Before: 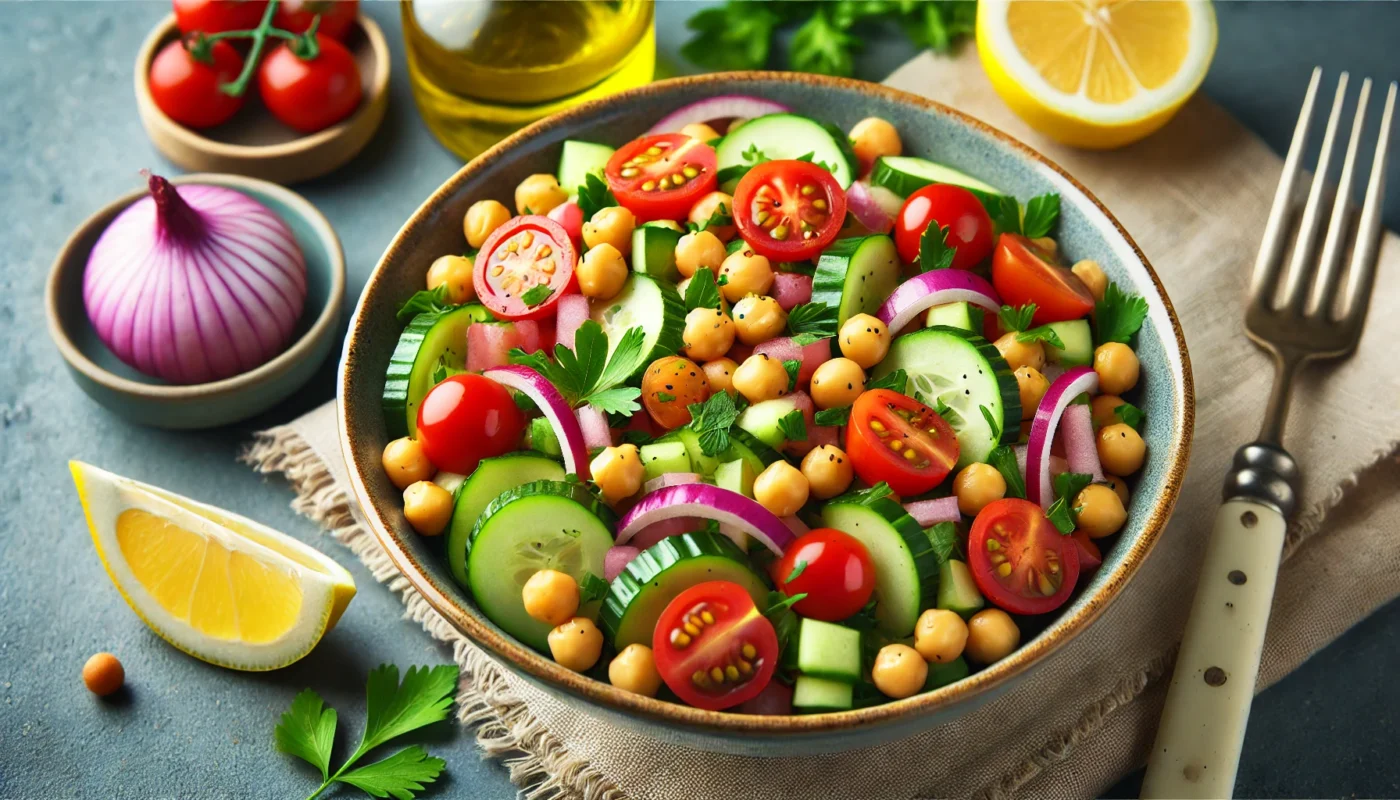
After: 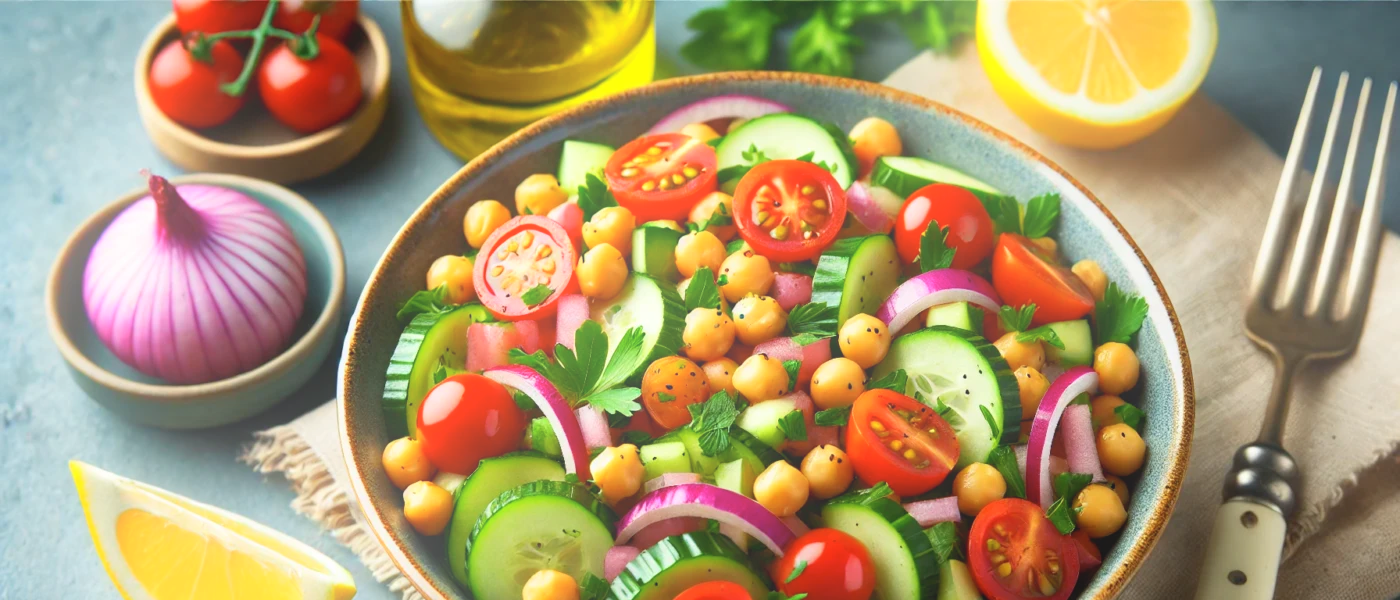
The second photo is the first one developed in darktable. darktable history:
crop: bottom 24.967%
bloom: on, module defaults
